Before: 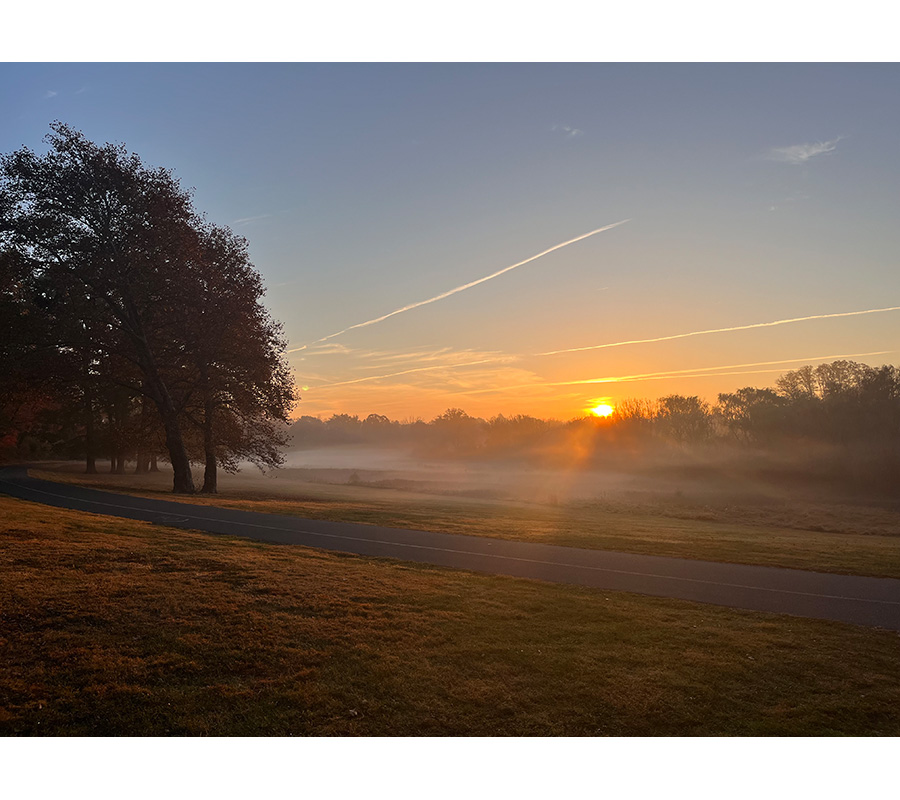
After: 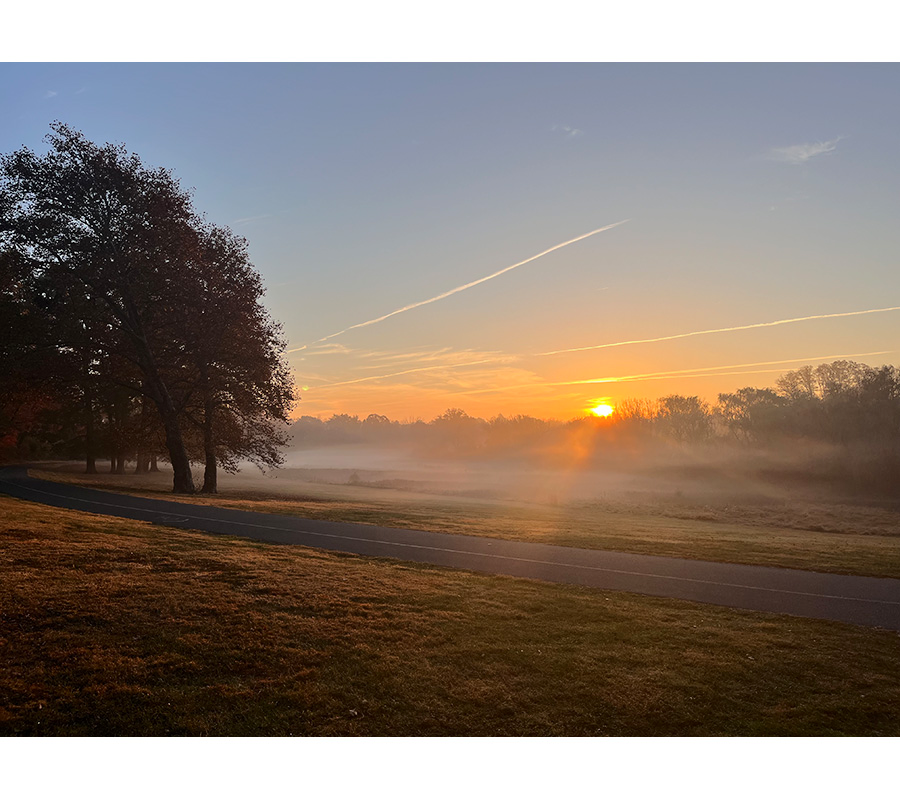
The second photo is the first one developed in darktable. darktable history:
tone curve: curves: ch0 [(0, 0) (0.003, 0.004) (0.011, 0.01) (0.025, 0.025) (0.044, 0.042) (0.069, 0.064) (0.1, 0.093) (0.136, 0.13) (0.177, 0.182) (0.224, 0.241) (0.277, 0.322) (0.335, 0.409) (0.399, 0.482) (0.468, 0.551) (0.543, 0.606) (0.623, 0.672) (0.709, 0.73) (0.801, 0.81) (0.898, 0.885) (1, 1)], color space Lab, independent channels, preserve colors none
exposure: black level correction 0.001, compensate highlight preservation false
